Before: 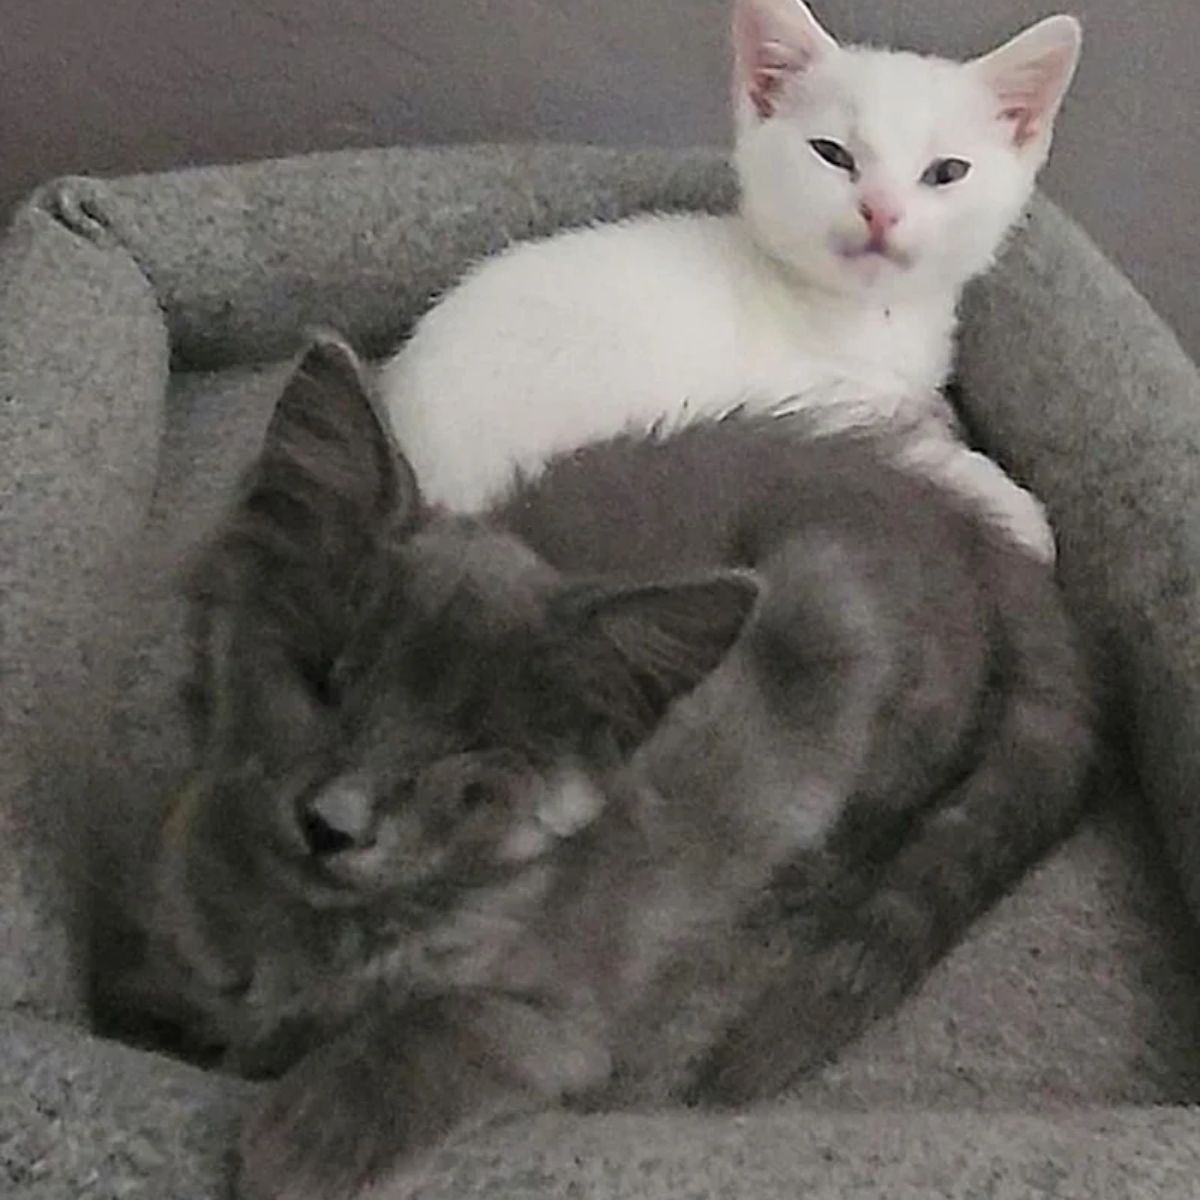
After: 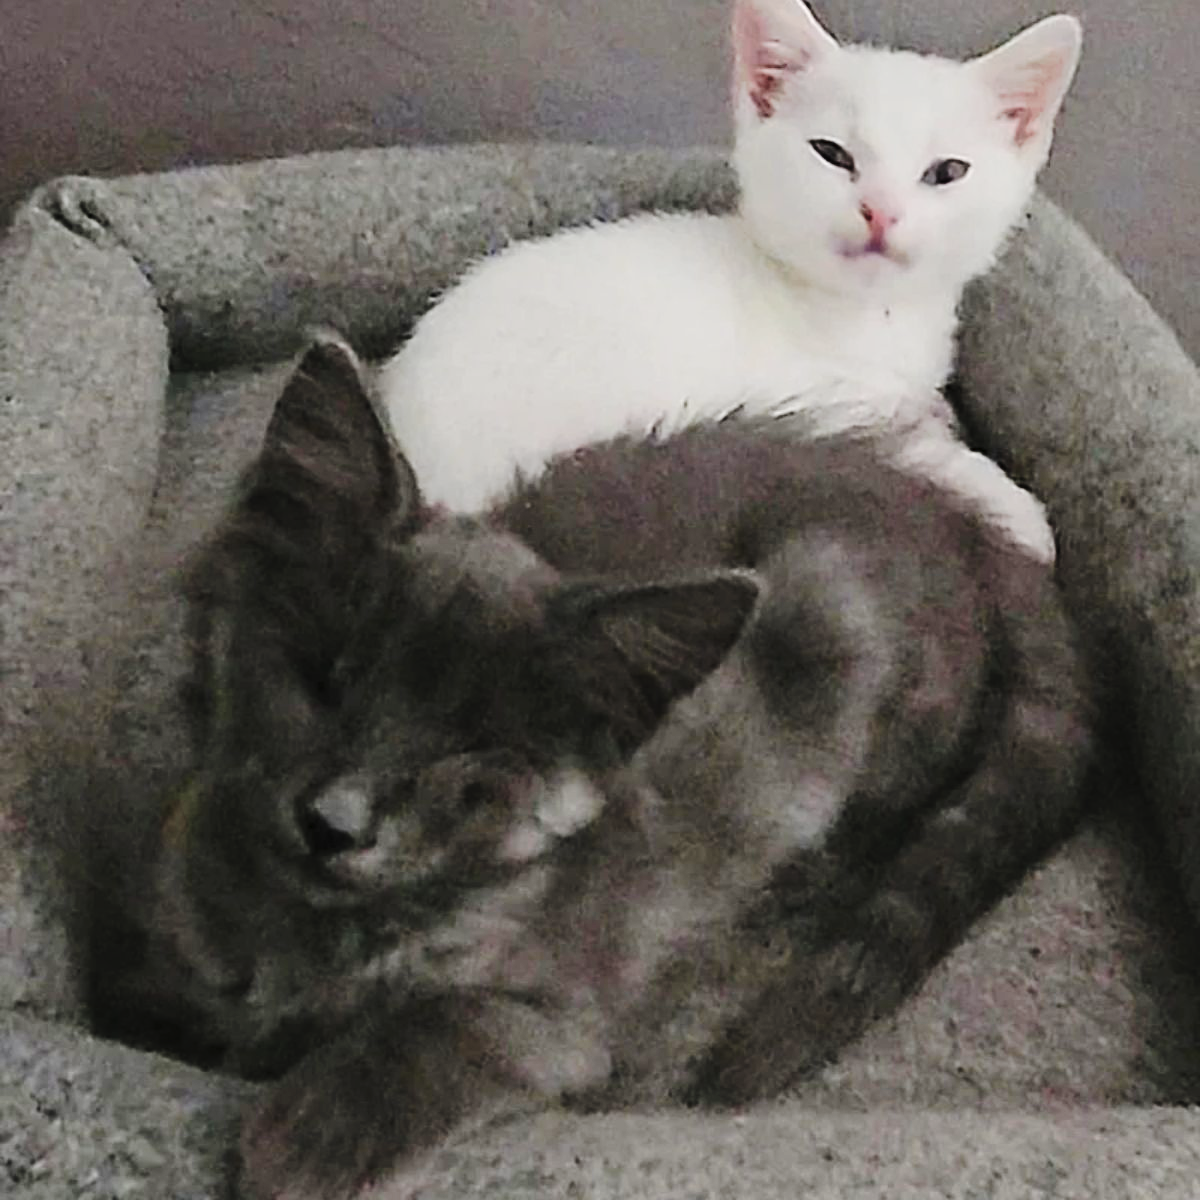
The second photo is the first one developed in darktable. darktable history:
tone curve: curves: ch0 [(0, 0) (0.003, 0.018) (0.011, 0.021) (0.025, 0.028) (0.044, 0.039) (0.069, 0.05) (0.1, 0.06) (0.136, 0.081) (0.177, 0.117) (0.224, 0.161) (0.277, 0.226) (0.335, 0.315) (0.399, 0.421) (0.468, 0.53) (0.543, 0.627) (0.623, 0.726) (0.709, 0.789) (0.801, 0.859) (0.898, 0.924) (1, 1)], preserve colors none
